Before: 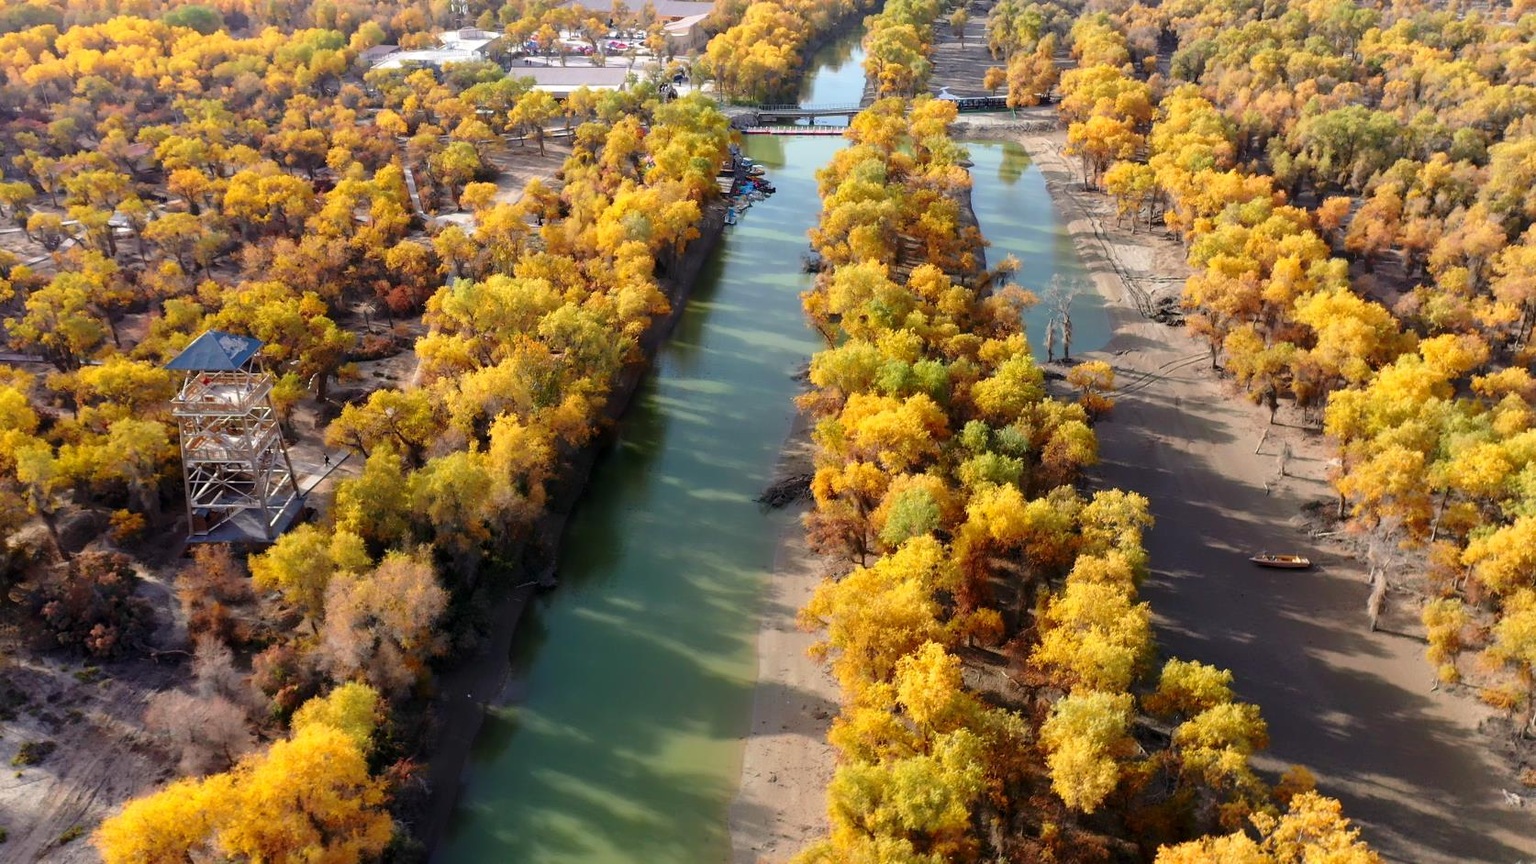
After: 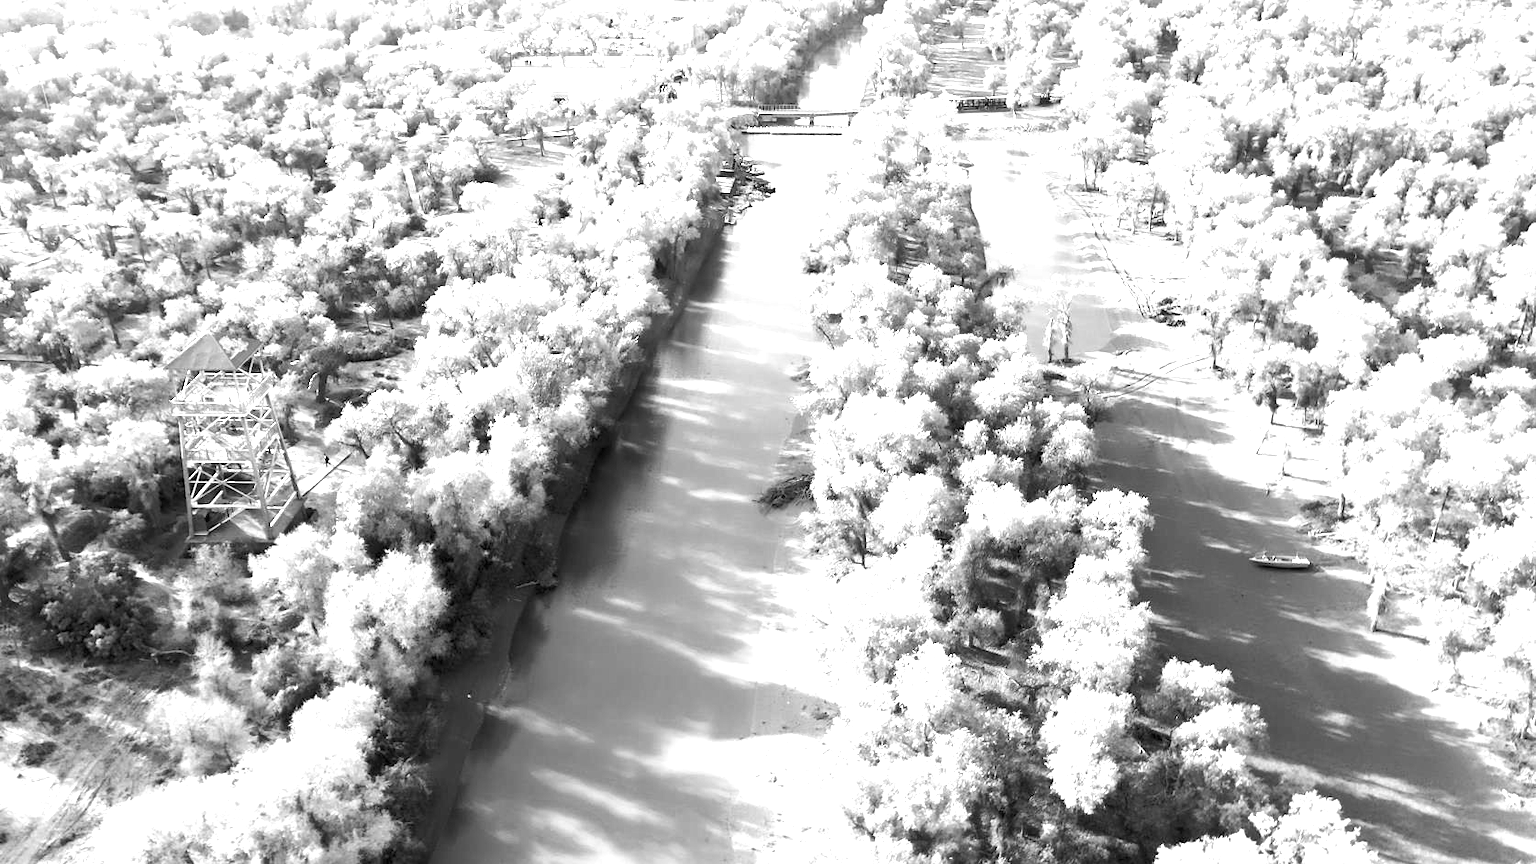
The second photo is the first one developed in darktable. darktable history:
monochrome: on, module defaults
exposure: black level correction 0, exposure 2 EV, compensate highlight preservation false
